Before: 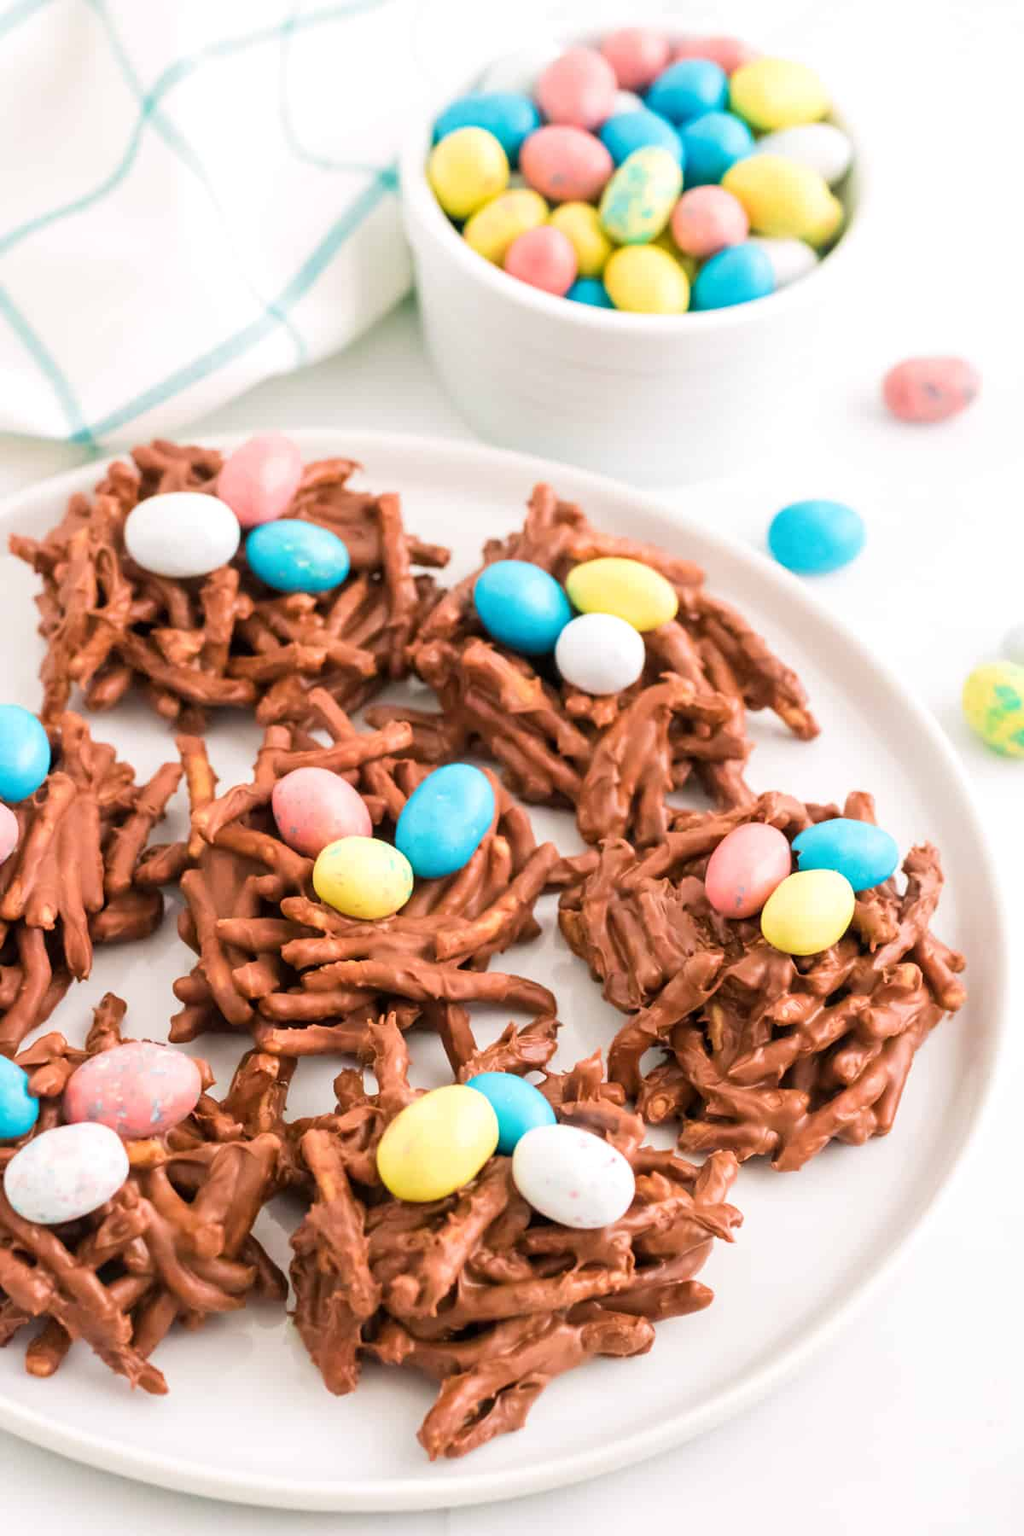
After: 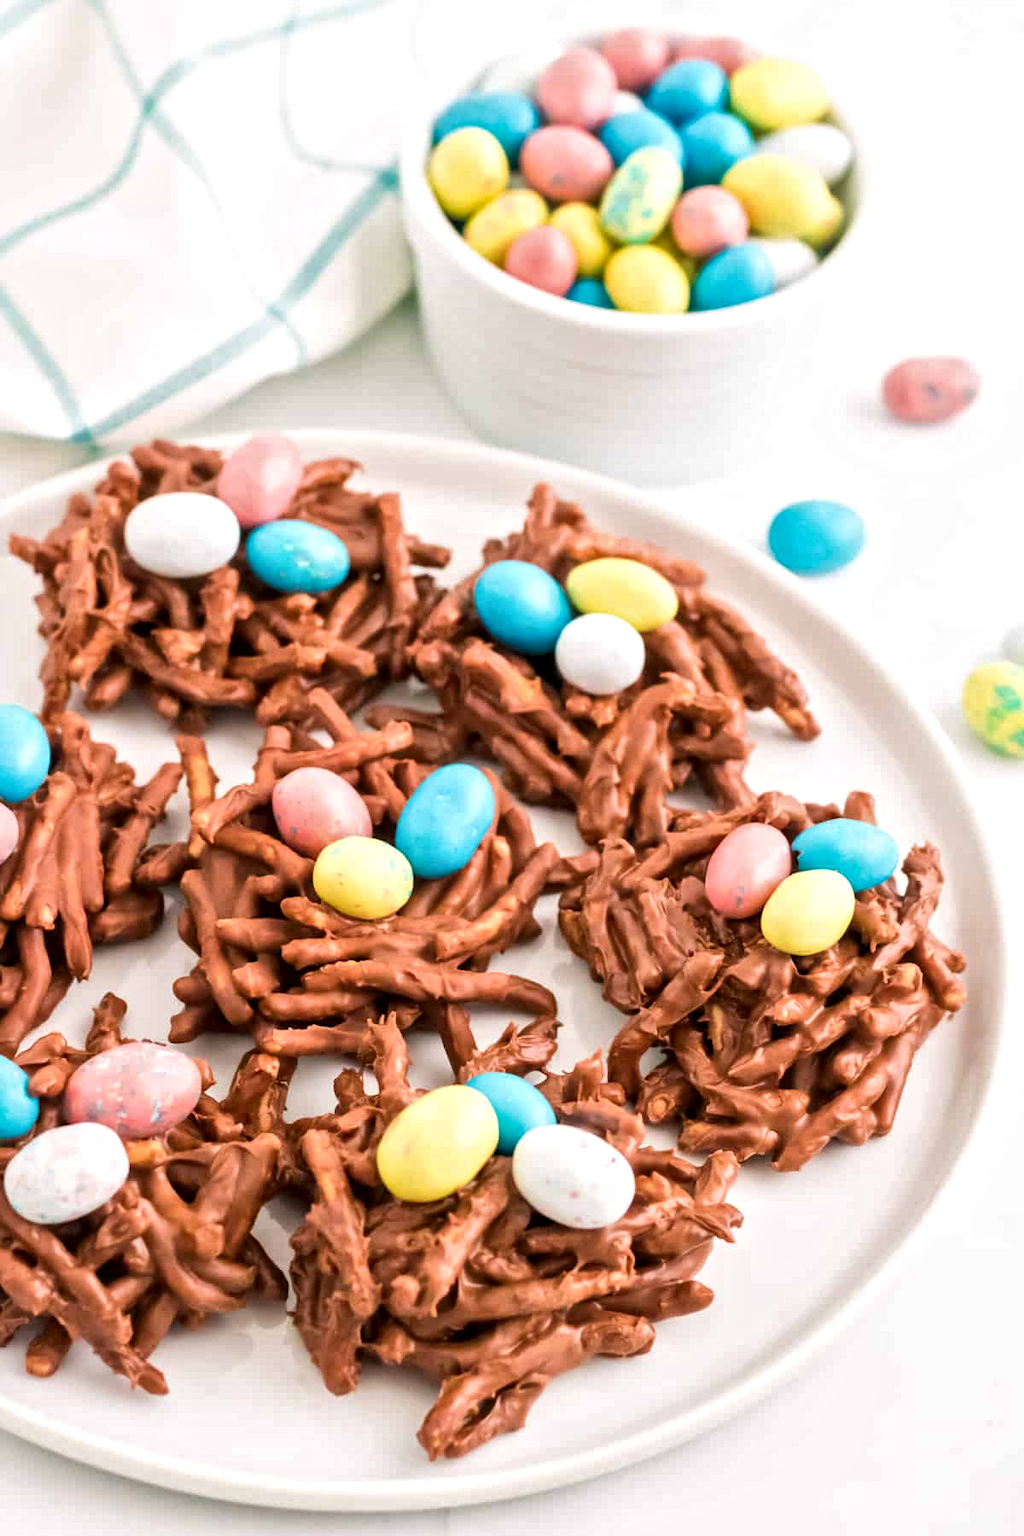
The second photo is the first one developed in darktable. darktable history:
local contrast: mode bilateral grid, contrast 20, coarseness 19, detail 163%, midtone range 0.2
